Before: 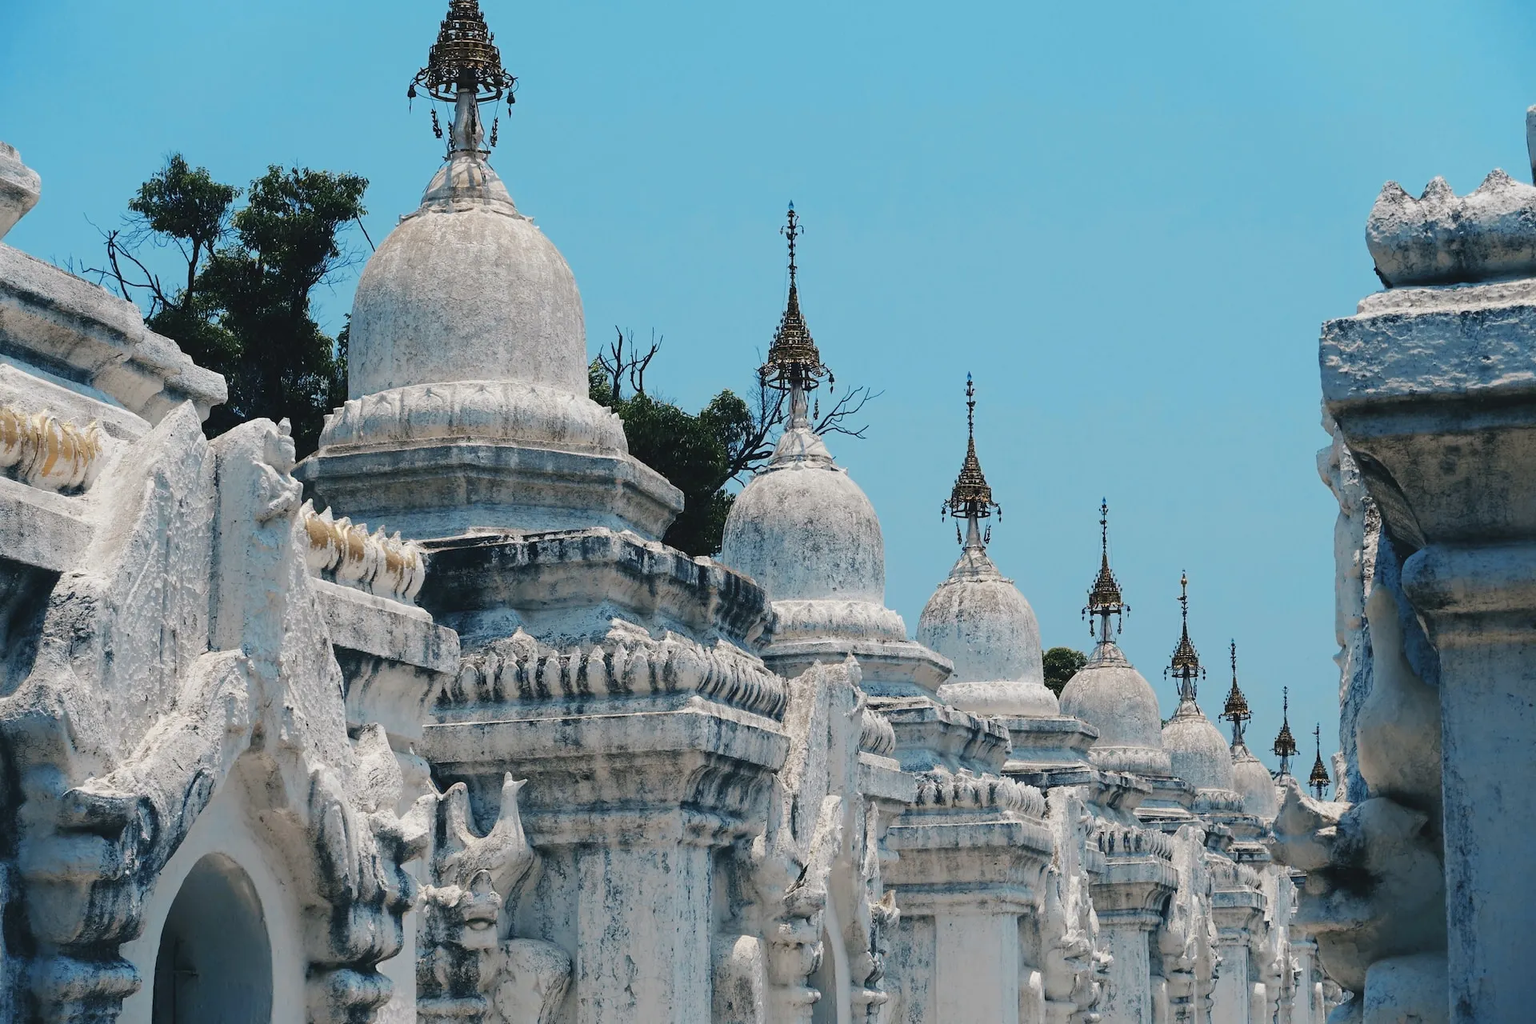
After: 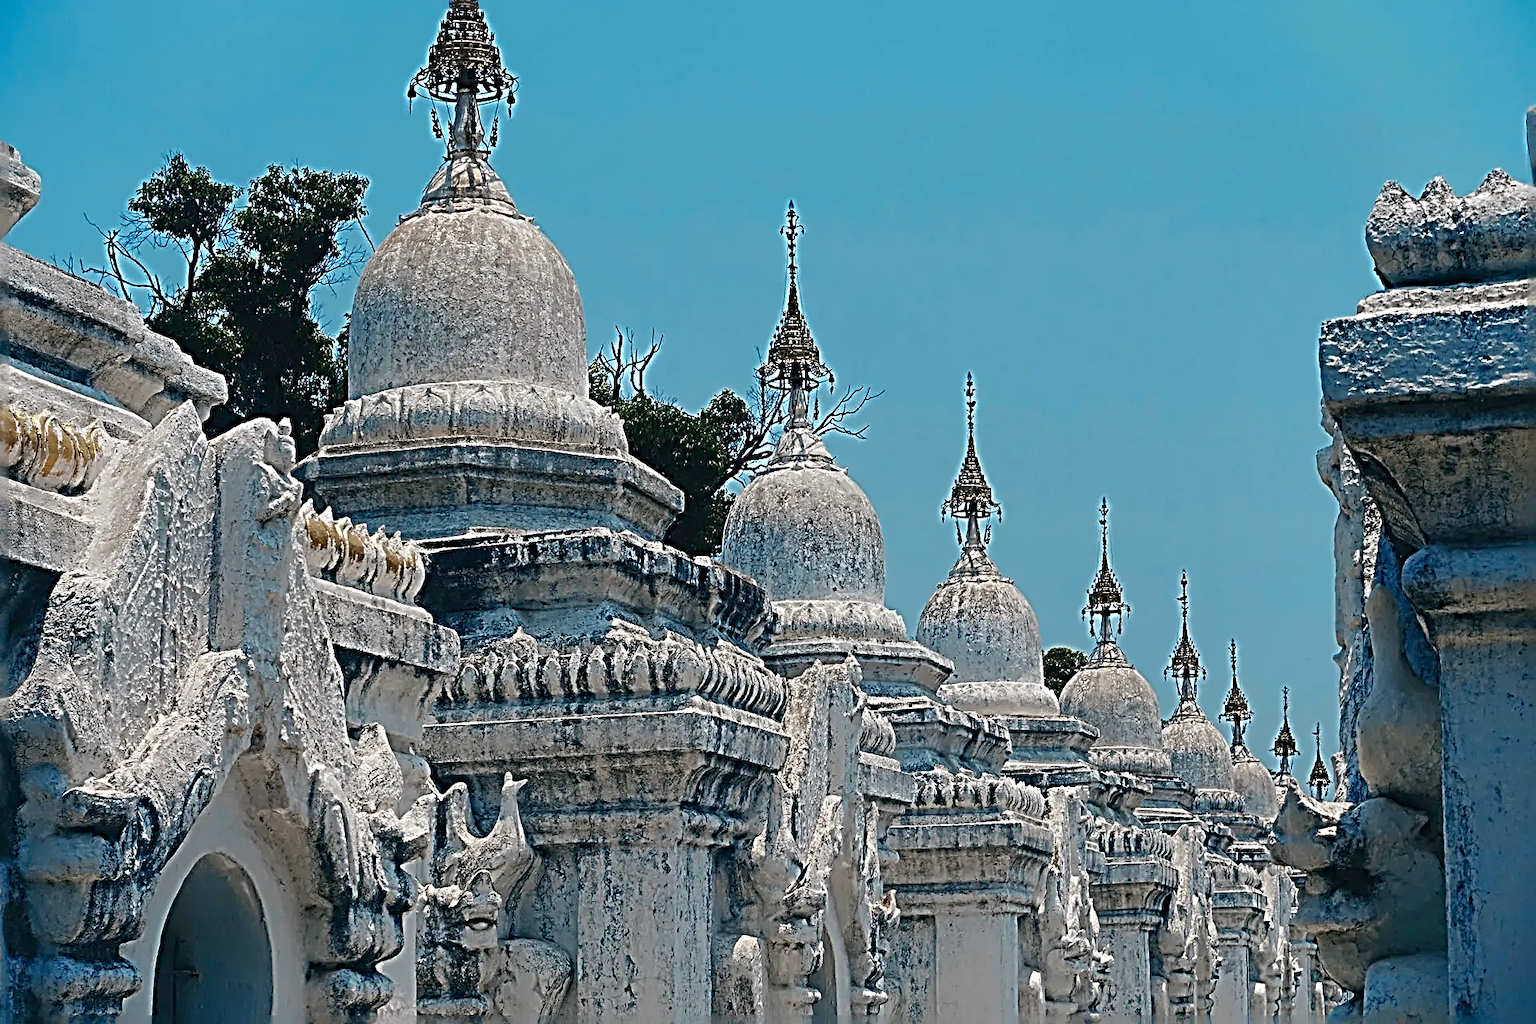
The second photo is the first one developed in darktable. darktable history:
sharpen: radius 4.043, amount 1.985
contrast brightness saturation: contrast 0.069, brightness -0.142, saturation 0.106
shadows and highlights: on, module defaults
tone equalizer: on, module defaults
